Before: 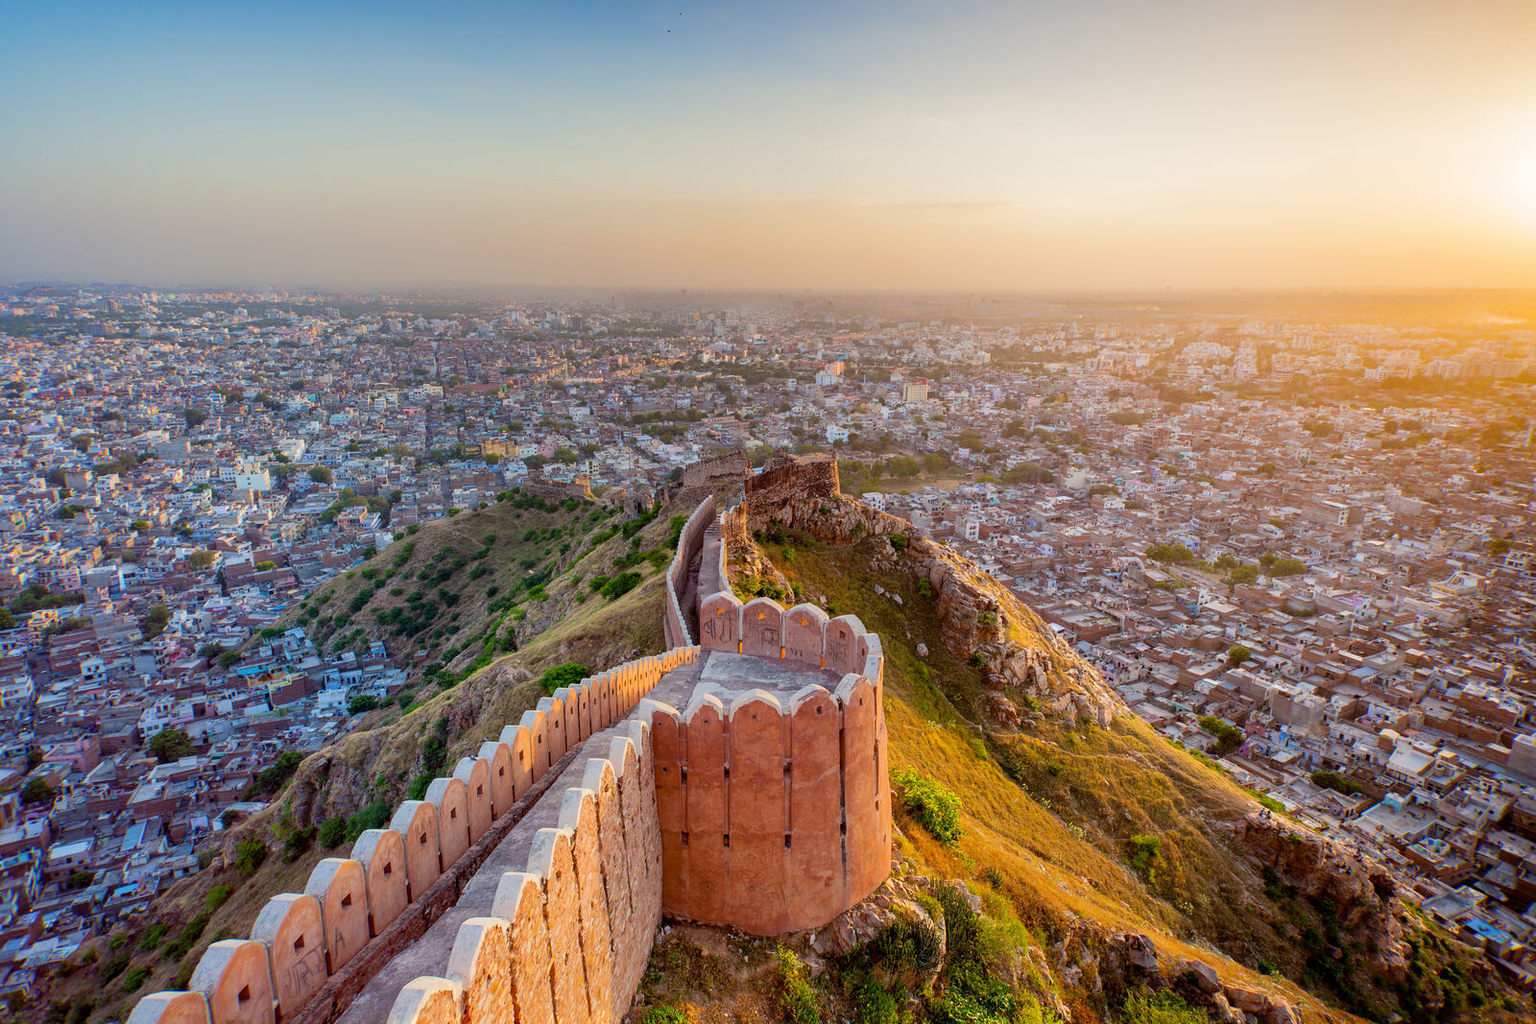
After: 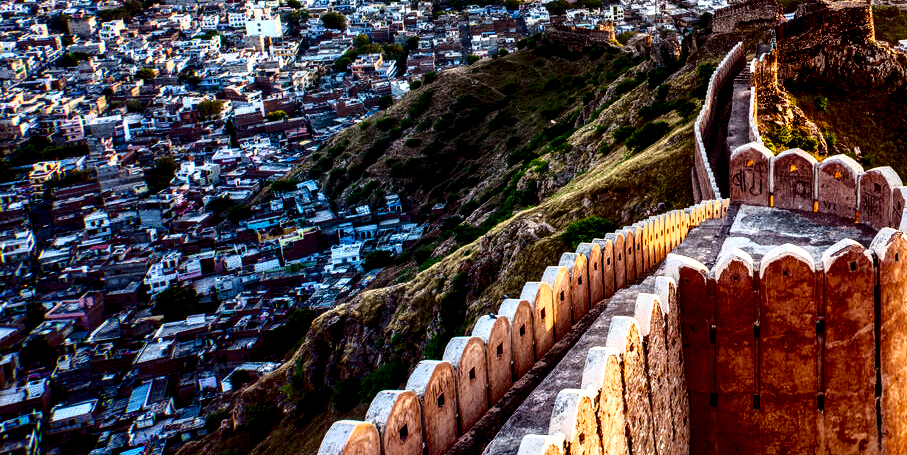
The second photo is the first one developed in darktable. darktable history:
crop: top 44.439%, right 43.27%, bottom 12.852%
exposure: black level correction 0.002, exposure 0.148 EV, compensate highlight preservation false
color balance rgb: shadows lift › luminance -20.235%, perceptual saturation grading › global saturation 25.983%, perceptual saturation grading › highlights -28.878%, perceptual saturation grading › mid-tones 15.743%, perceptual saturation grading › shadows 34.272%, global vibrance 2.797%
levels: levels [0.062, 0.494, 0.925]
sharpen: radius 2.854, amount 0.874, threshold 47.113
shadows and highlights: shadows -60.54, white point adjustment -5.1, highlights 60.09
local contrast: highlights 60%, shadows 62%, detail 160%
tone curve: curves: ch0 [(0, 0) (0.003, 0.006) (0.011, 0.011) (0.025, 0.02) (0.044, 0.032) (0.069, 0.035) (0.1, 0.046) (0.136, 0.063) (0.177, 0.089) (0.224, 0.12) (0.277, 0.16) (0.335, 0.206) (0.399, 0.268) (0.468, 0.359) (0.543, 0.466) (0.623, 0.582) (0.709, 0.722) (0.801, 0.808) (0.898, 0.886) (1, 1)], color space Lab, independent channels, preserve colors none
